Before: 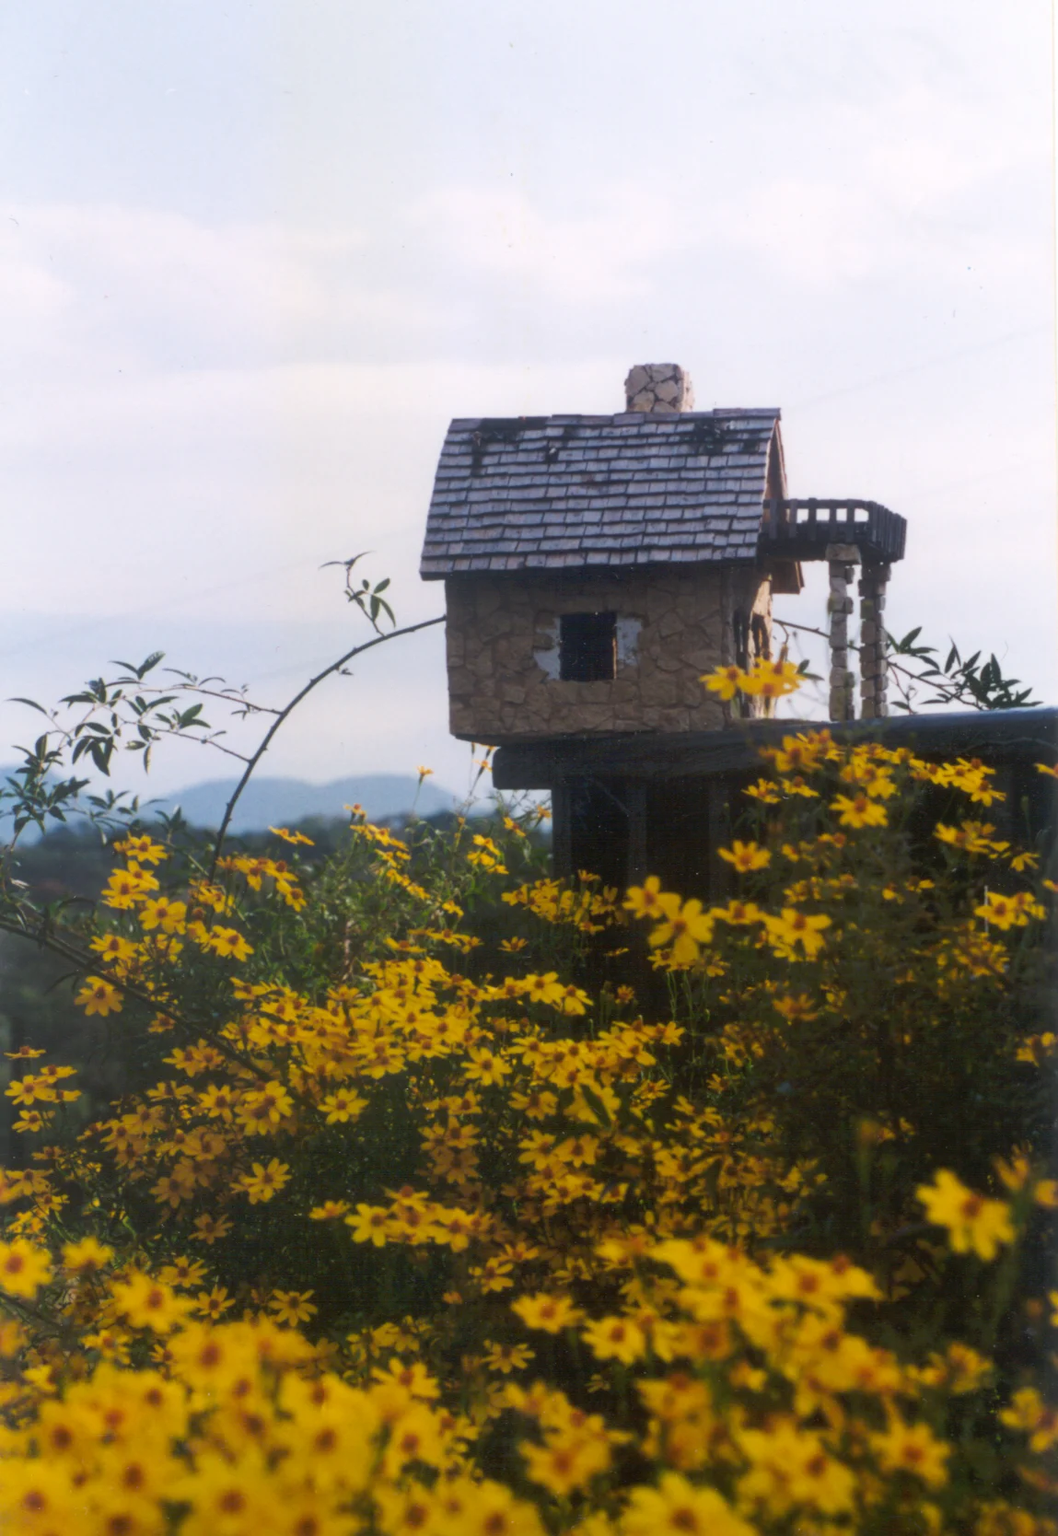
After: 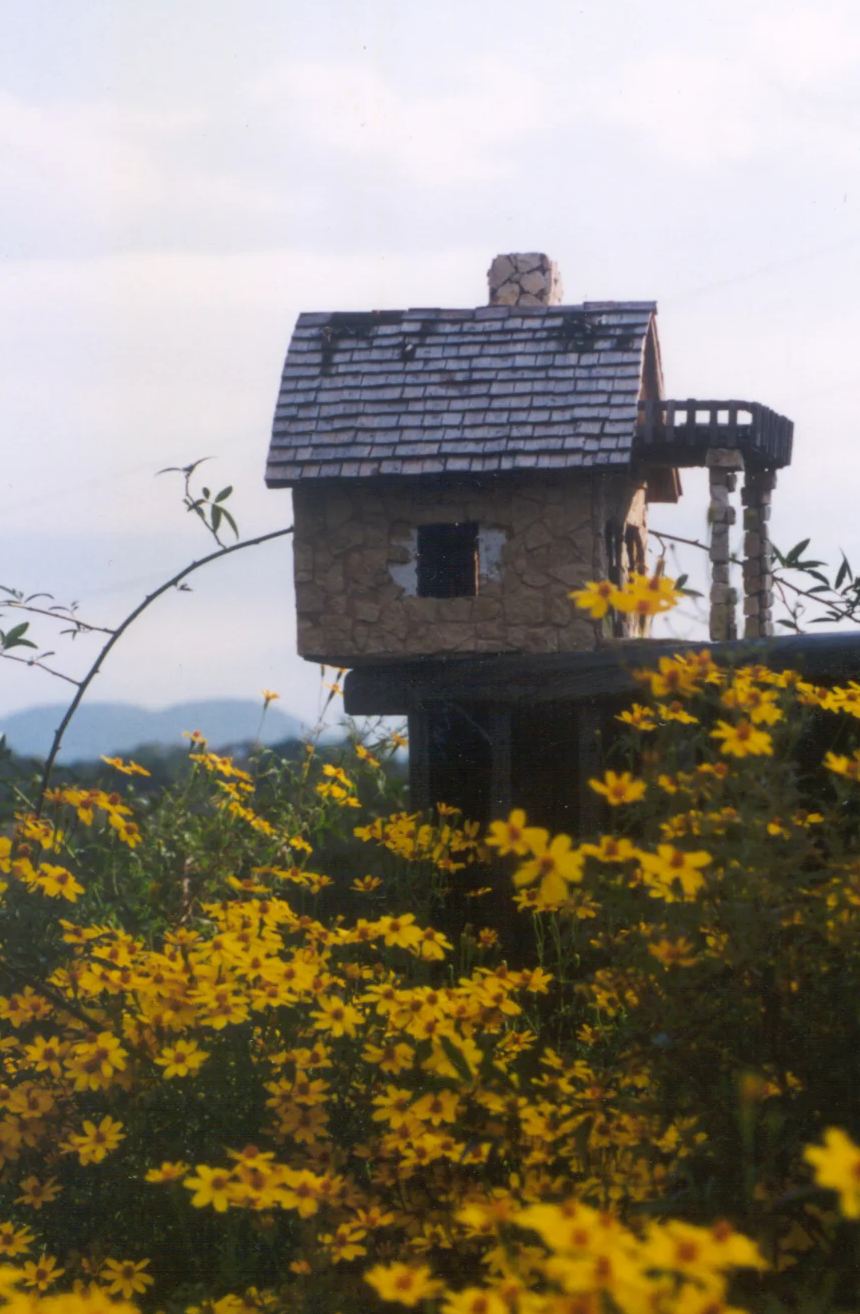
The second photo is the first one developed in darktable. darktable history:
crop: left 16.641%, top 8.515%, right 8.433%, bottom 12.671%
